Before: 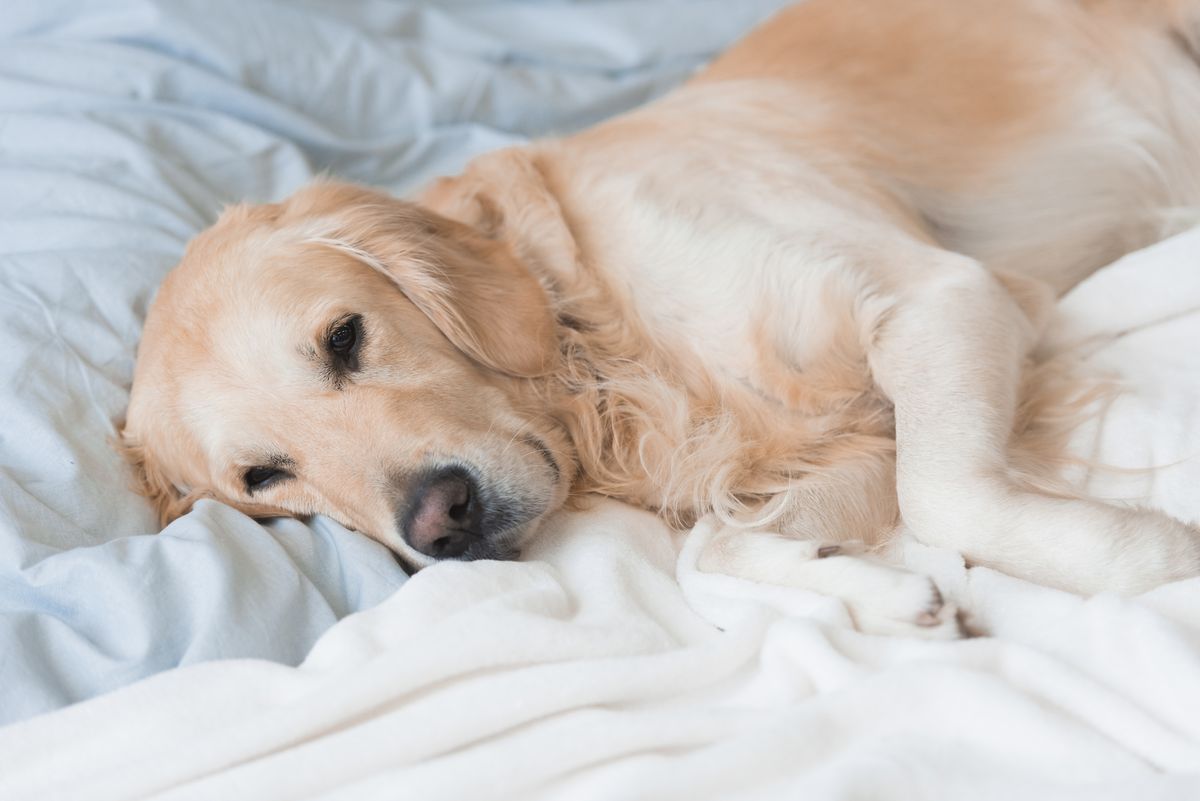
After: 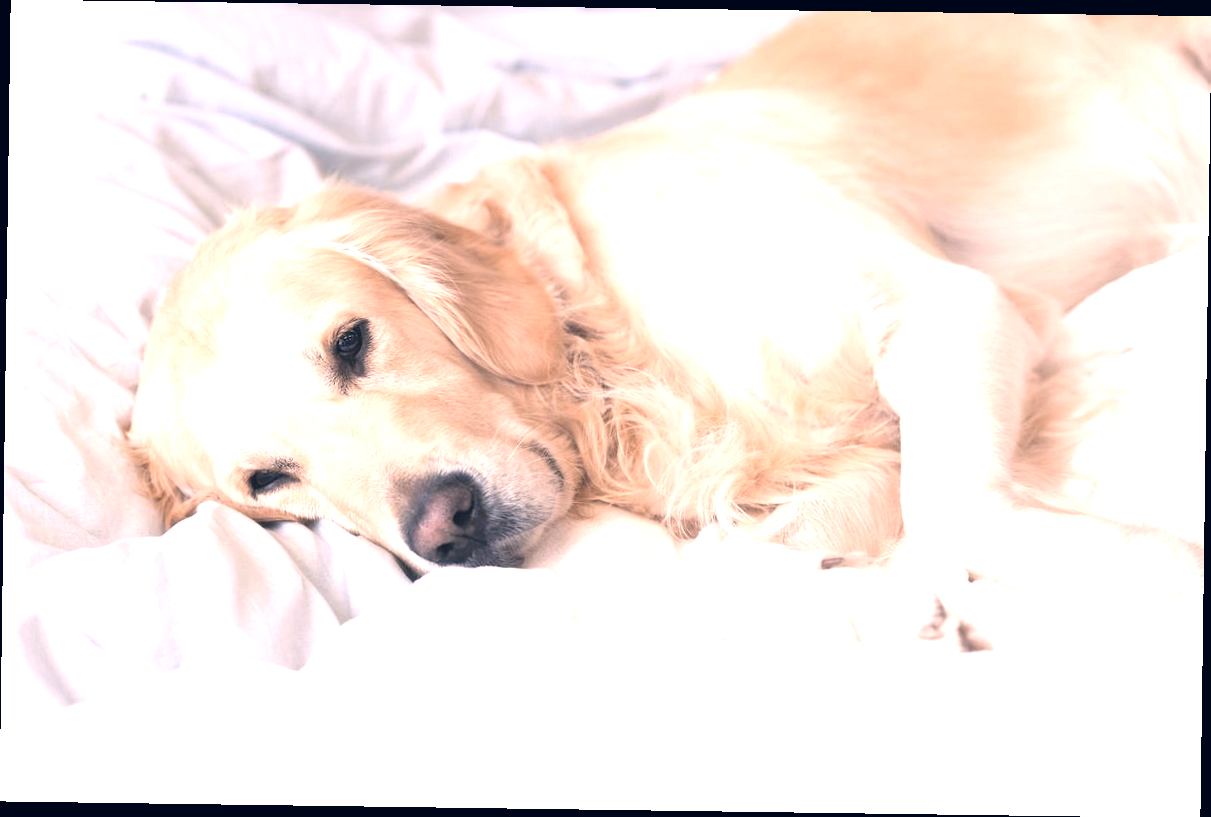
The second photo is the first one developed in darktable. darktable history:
rotate and perspective: rotation 0.8°, automatic cropping off
exposure: black level correction 0, exposure 1.1 EV, compensate exposure bias true, compensate highlight preservation false
color correction: highlights a* 14.46, highlights b* 5.85, shadows a* -5.53, shadows b* -15.24, saturation 0.85
